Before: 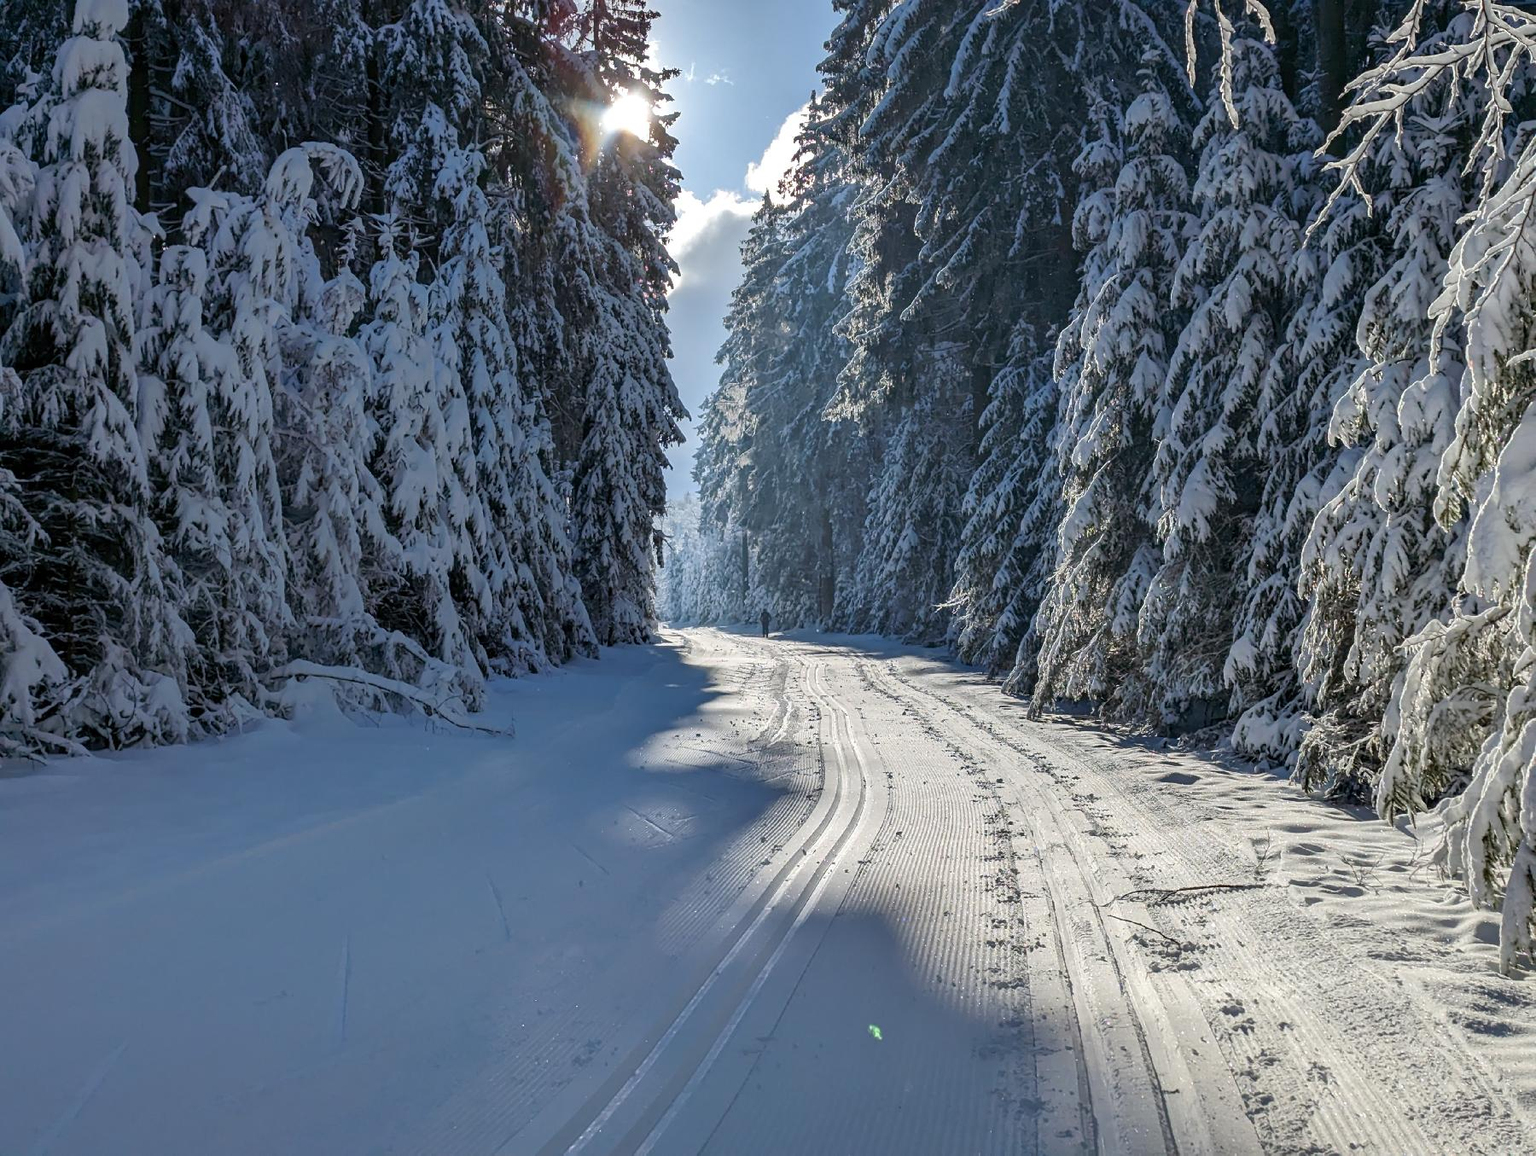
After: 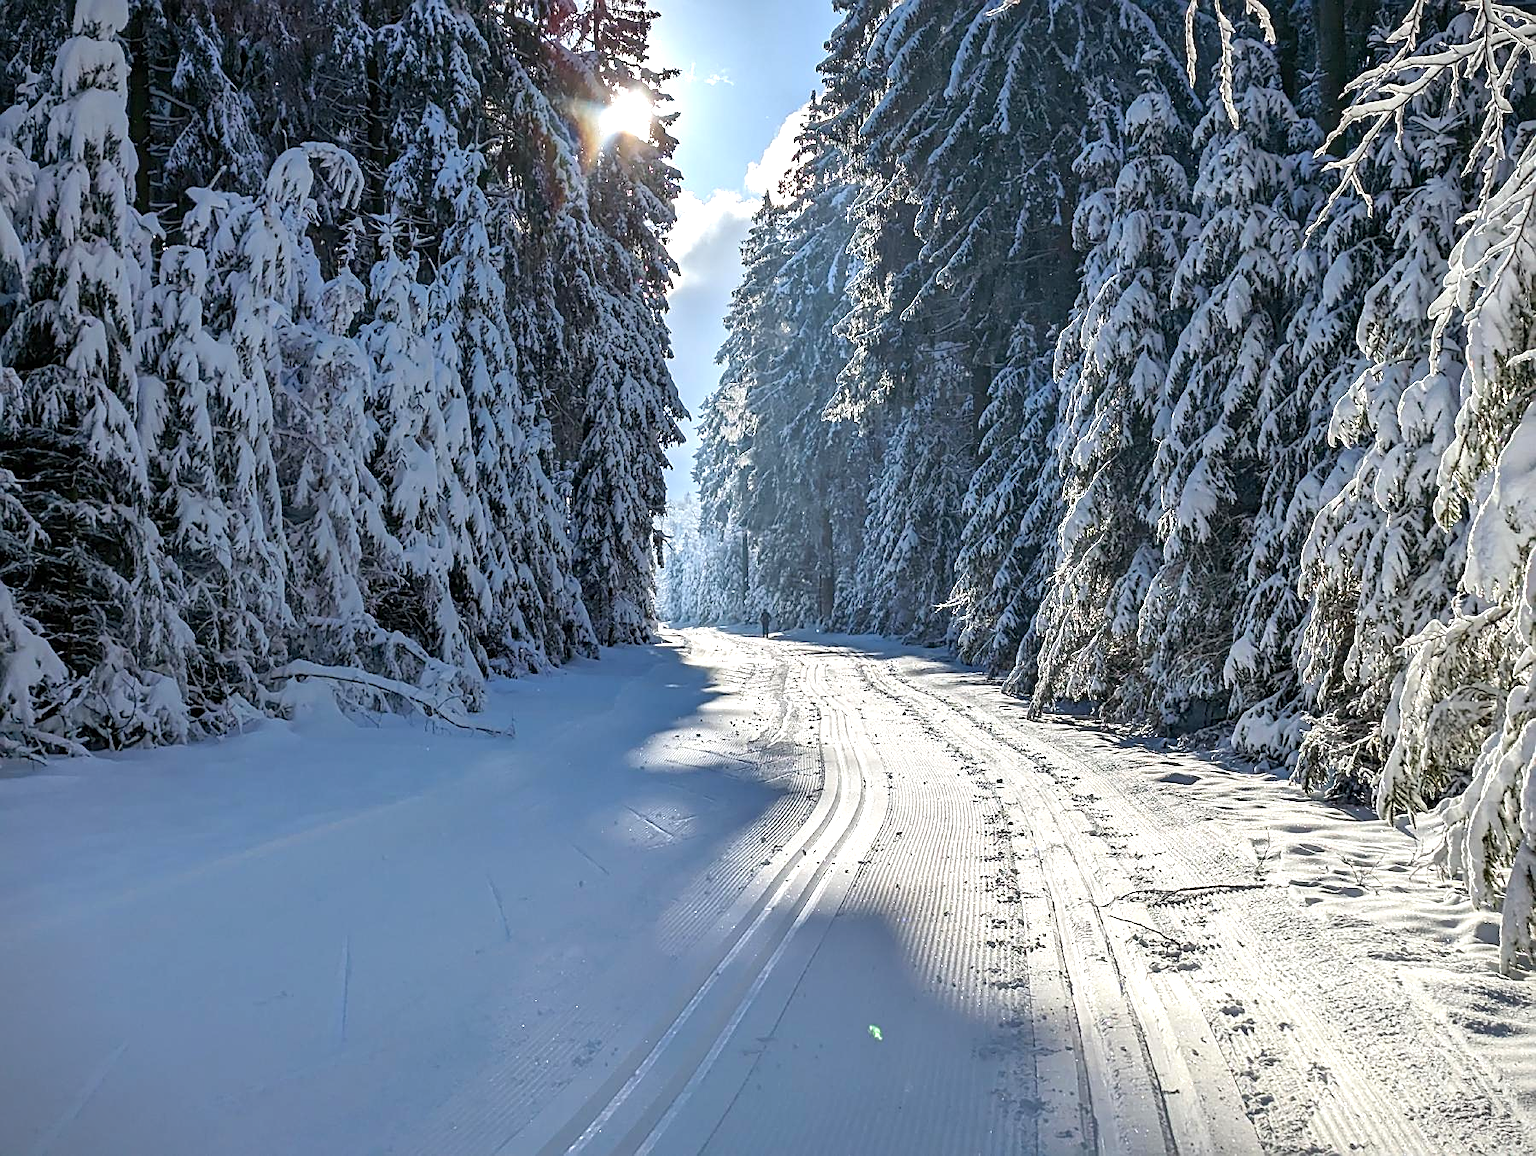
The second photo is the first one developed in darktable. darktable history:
vignetting: fall-off start 100.53%
sharpen: amount 0.498
exposure: exposure 0.61 EV, compensate highlight preservation false
